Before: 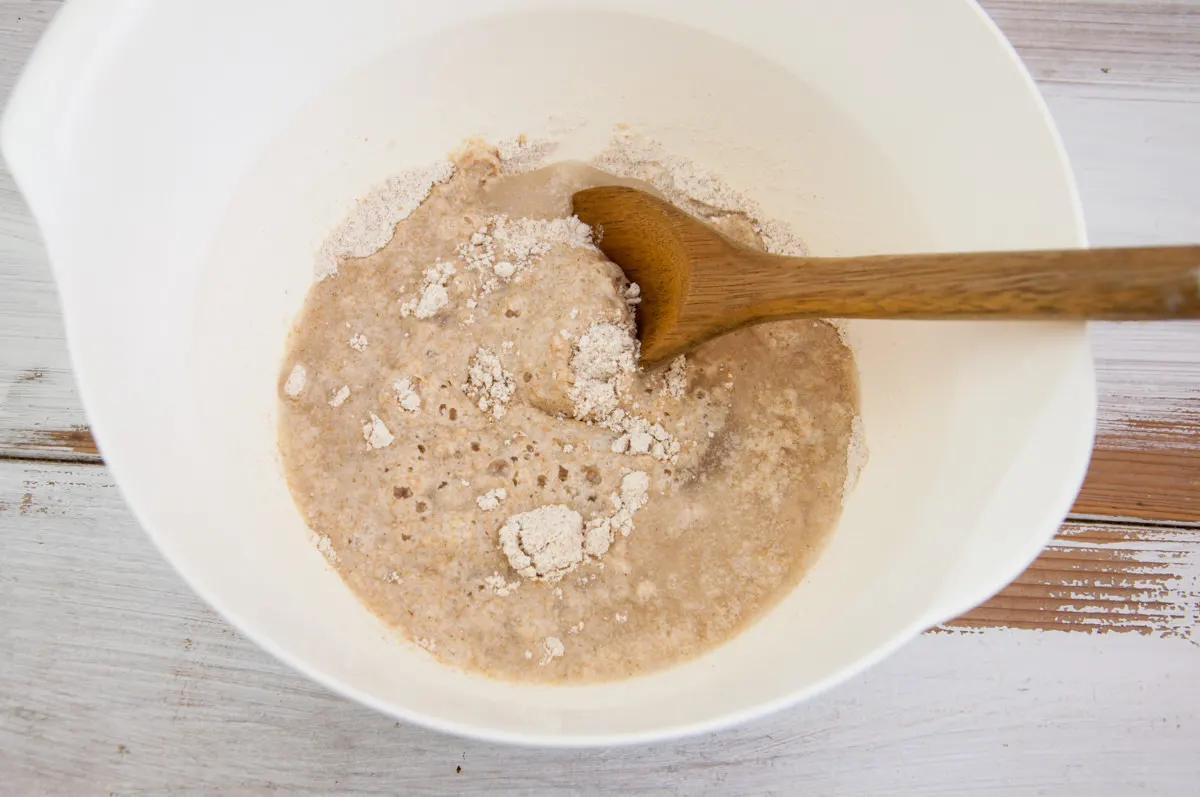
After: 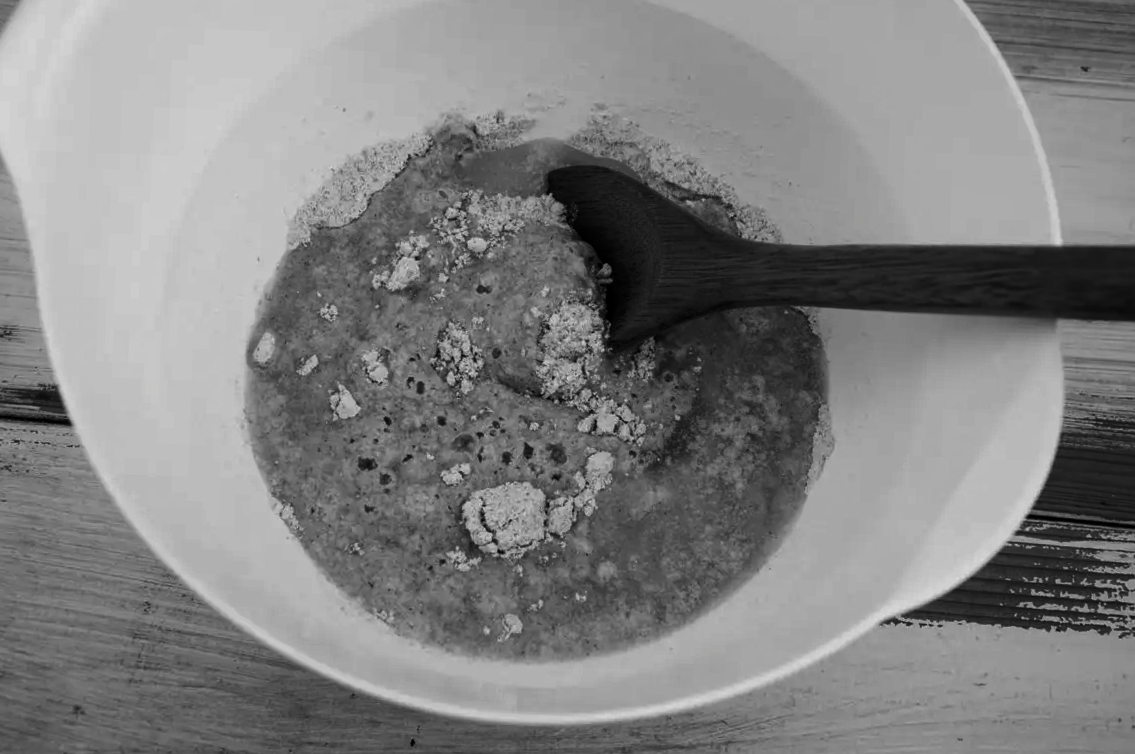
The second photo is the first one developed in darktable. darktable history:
crop and rotate: angle -2.18°
contrast brightness saturation: contrast 0.018, brightness -0.991, saturation -0.998
